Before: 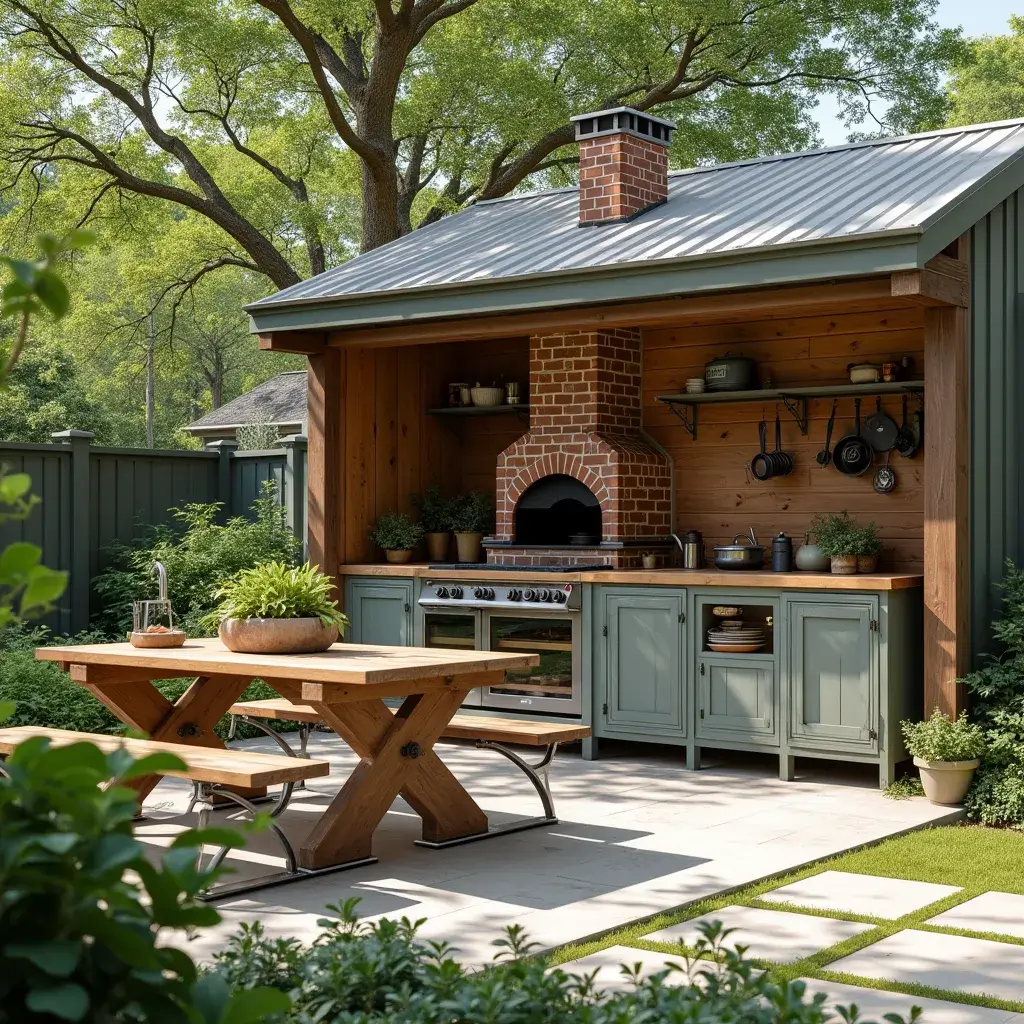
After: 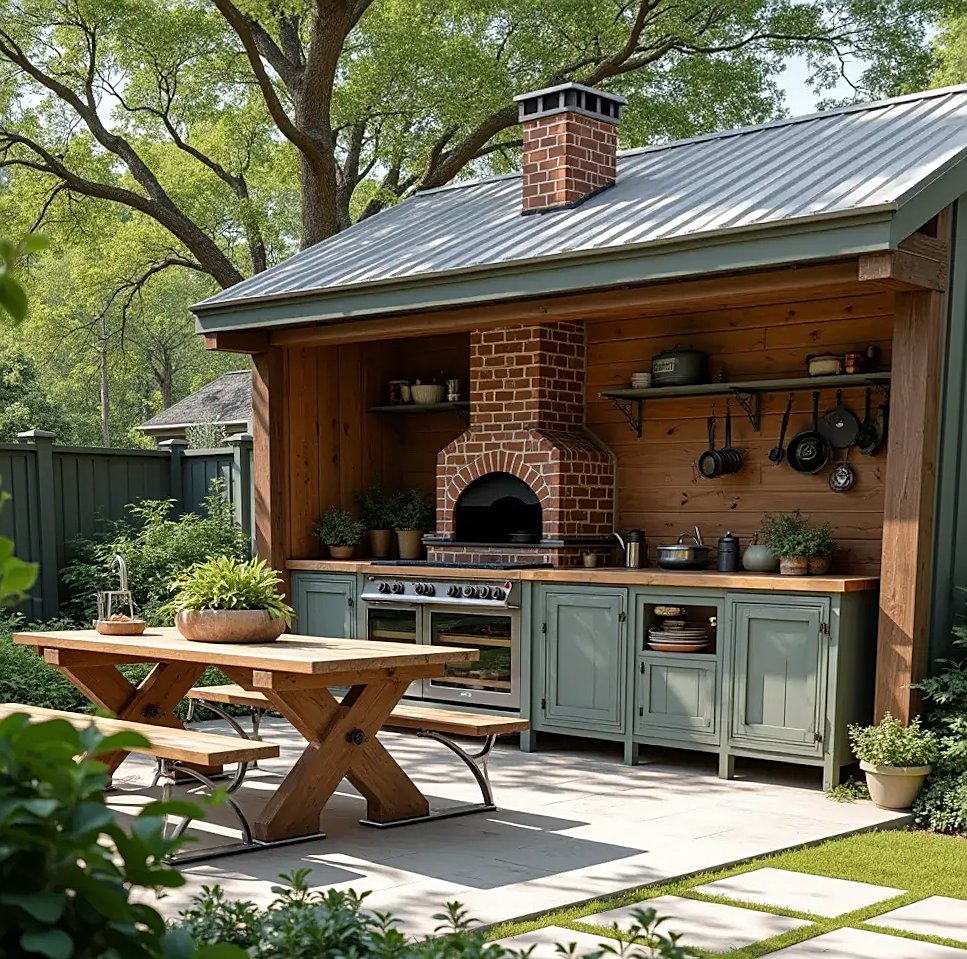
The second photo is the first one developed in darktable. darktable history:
sharpen: on, module defaults
rotate and perspective: rotation 0.062°, lens shift (vertical) 0.115, lens shift (horizontal) -0.133, crop left 0.047, crop right 0.94, crop top 0.061, crop bottom 0.94
